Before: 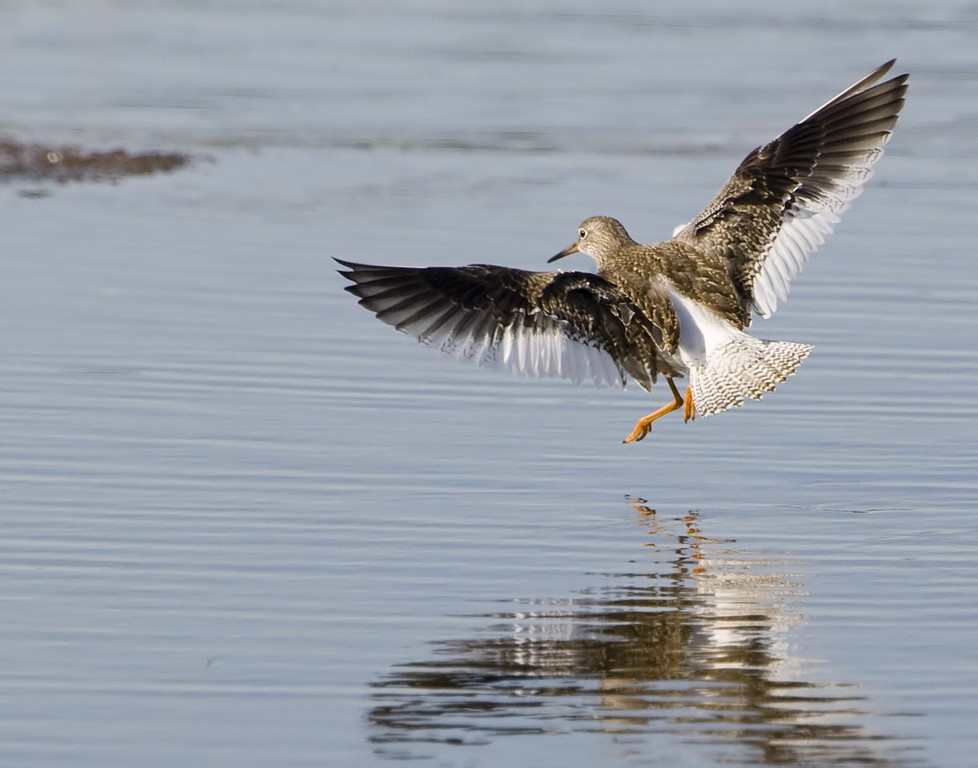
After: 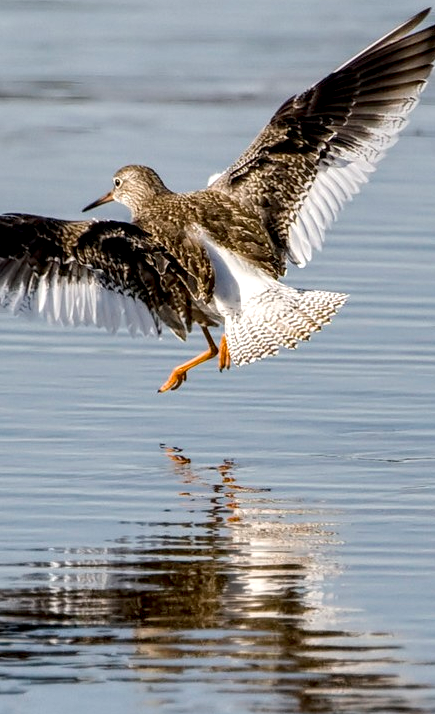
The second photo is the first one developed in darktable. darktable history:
crop: left 47.628%, top 6.643%, right 7.874%
local contrast: detail 160%
